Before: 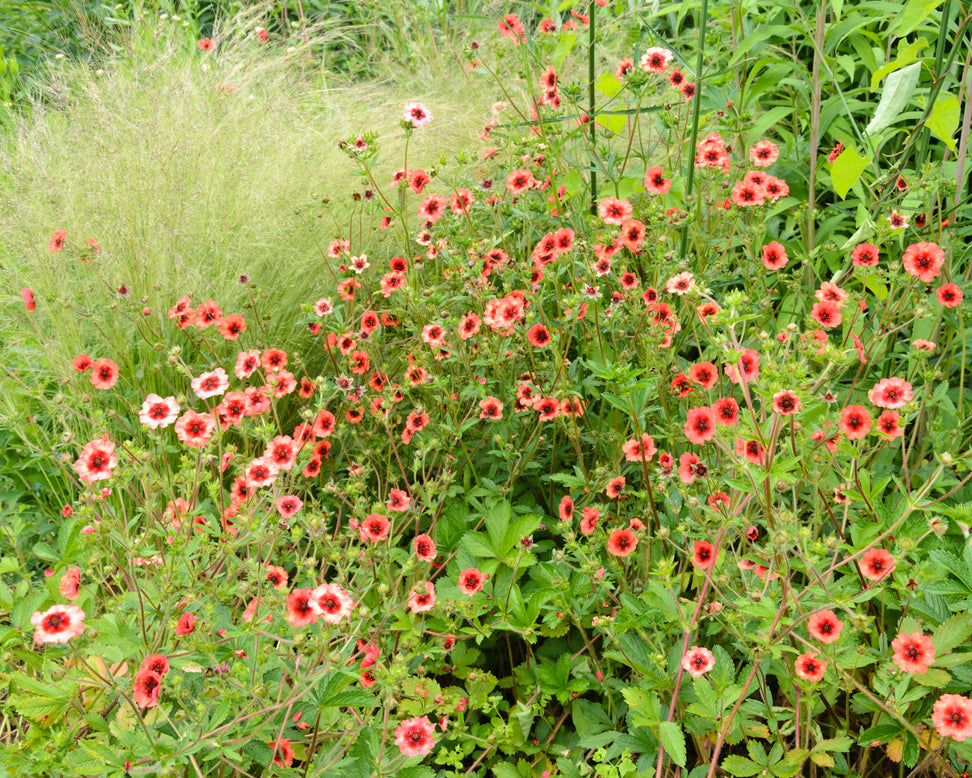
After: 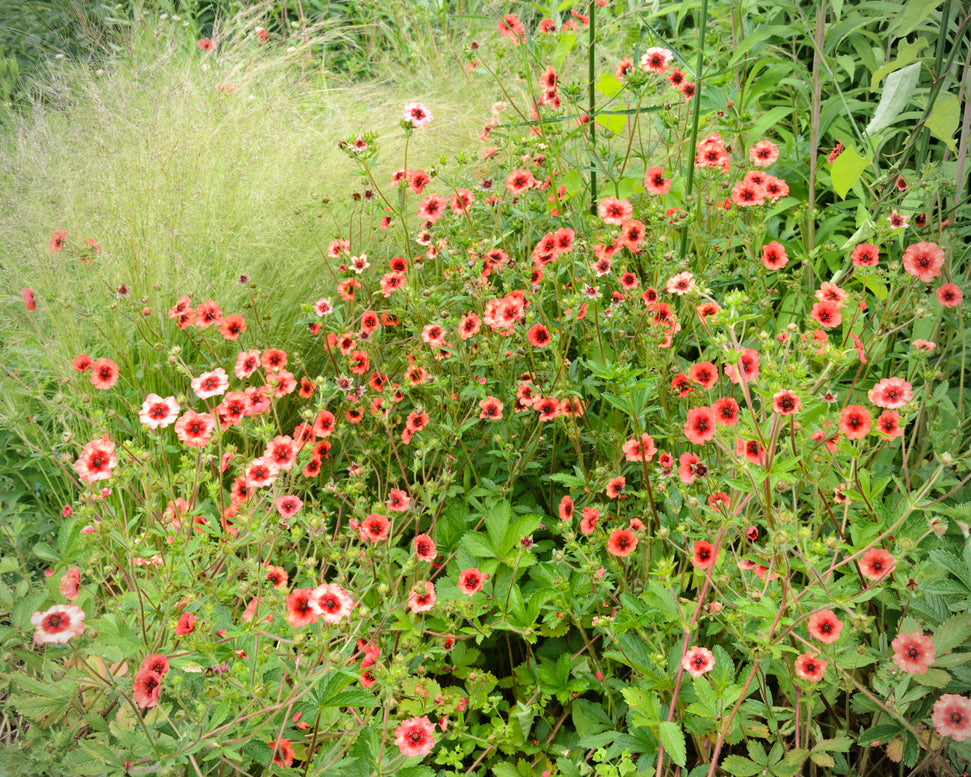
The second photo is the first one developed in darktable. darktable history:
vignetting: fall-off radius 60.65%
